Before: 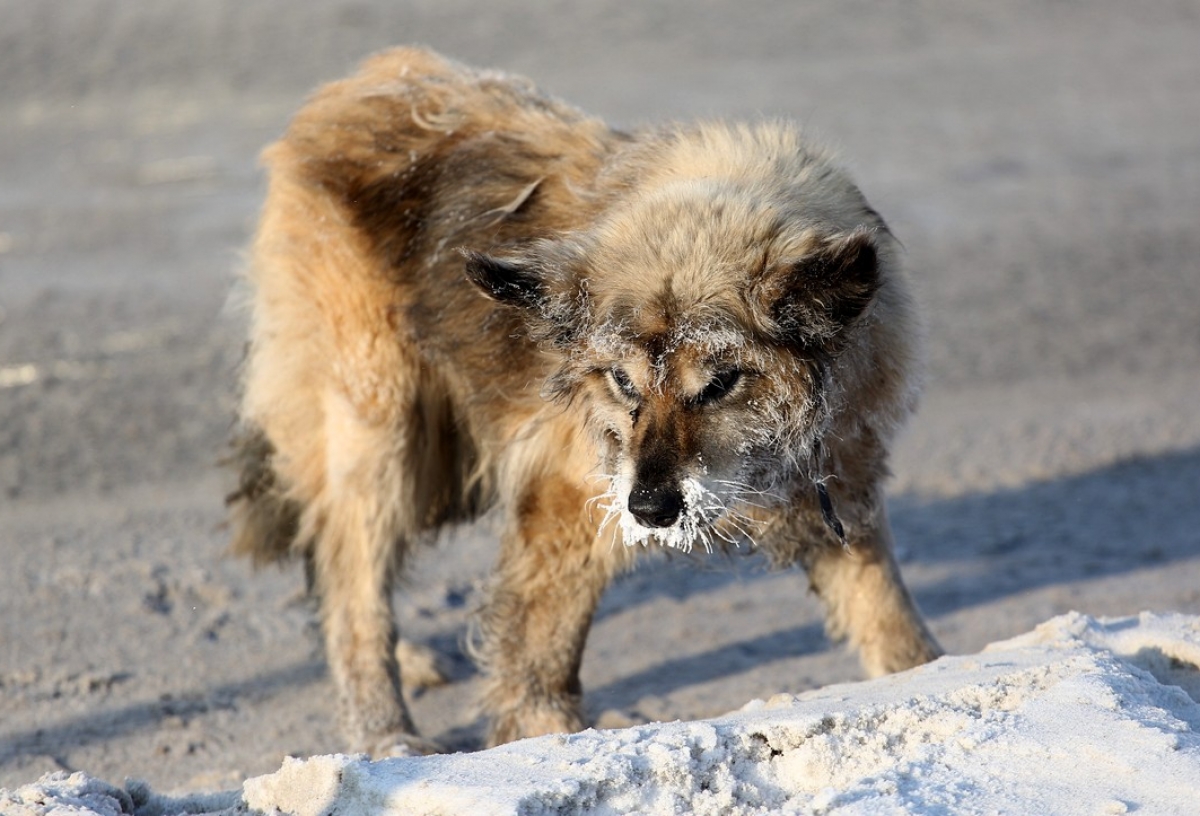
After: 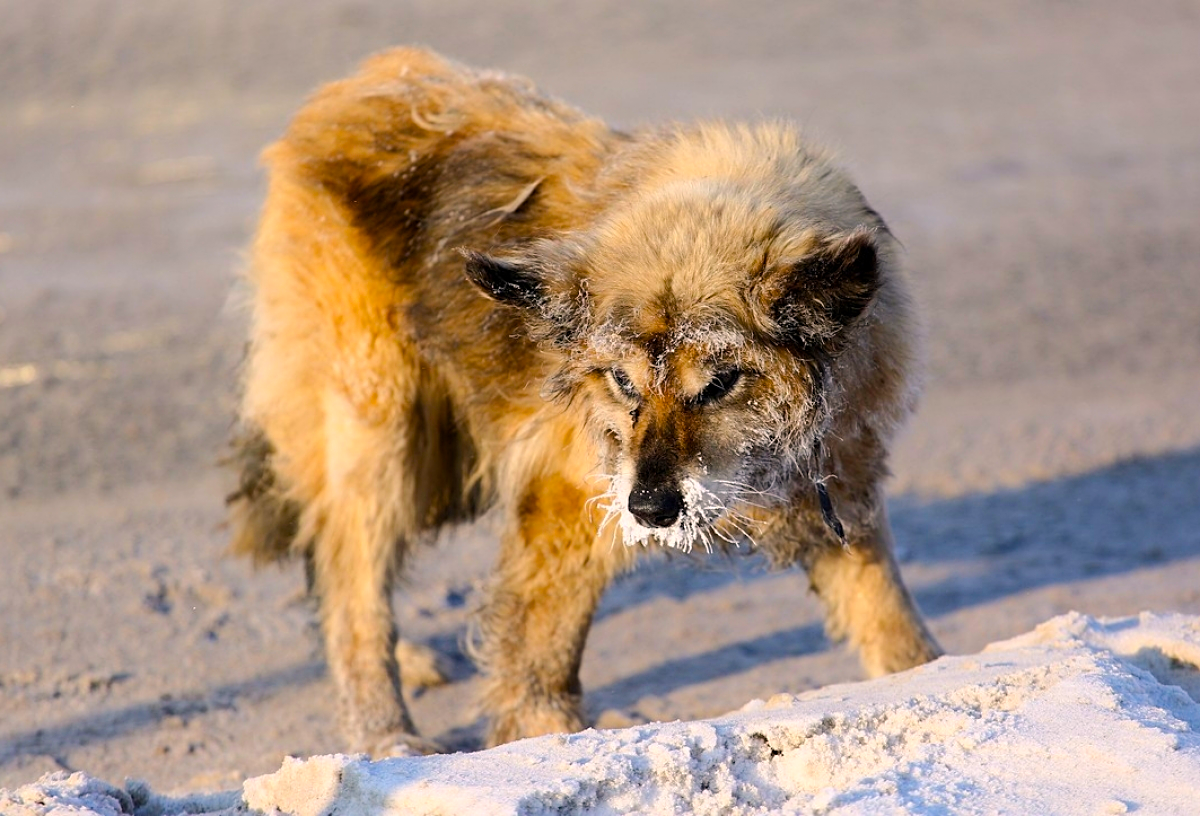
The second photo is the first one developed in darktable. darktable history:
color balance rgb: perceptual saturation grading › global saturation 19.021%, perceptual brilliance grading › mid-tones 10.142%, perceptual brilliance grading › shadows 14.349%, global vibrance 39.933%
color correction: highlights a* 6.96, highlights b* 3.88
sharpen: amount 0.206
